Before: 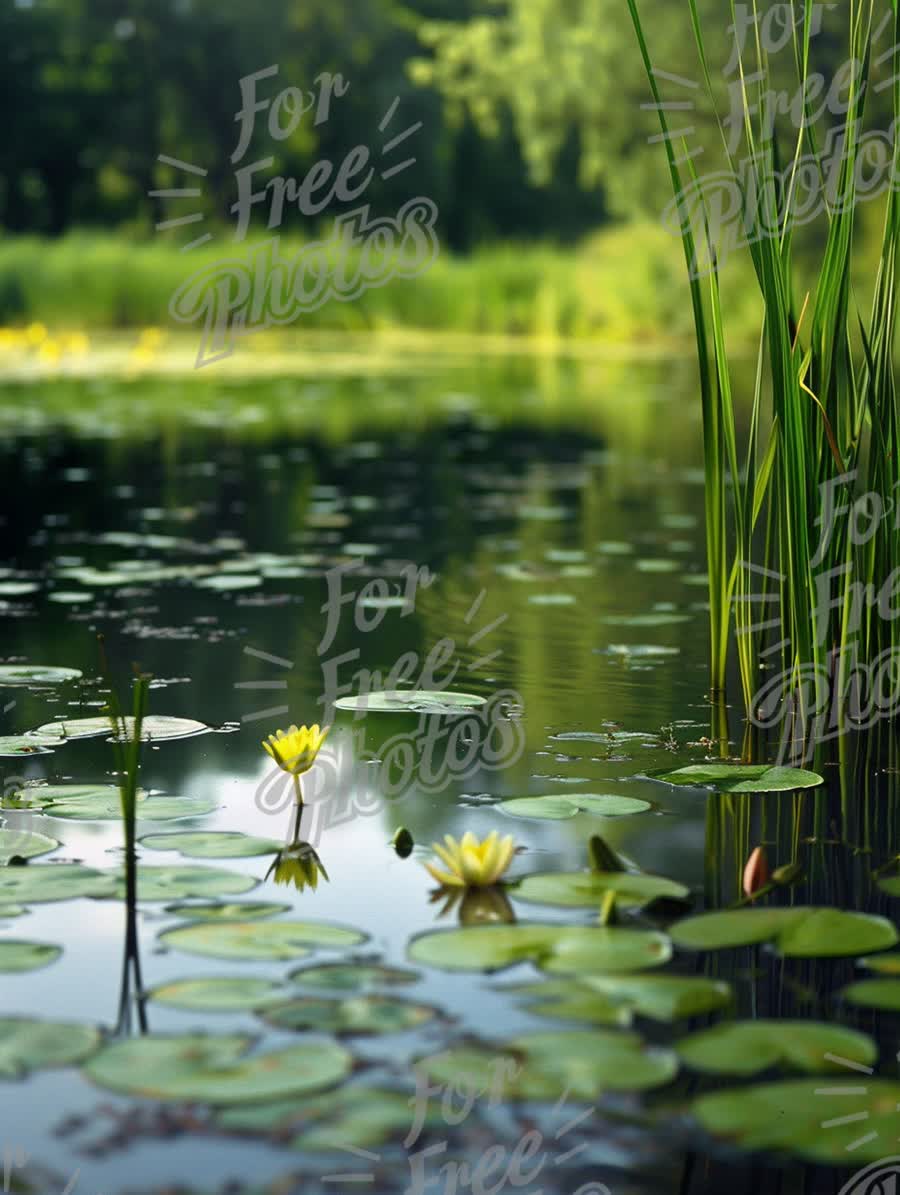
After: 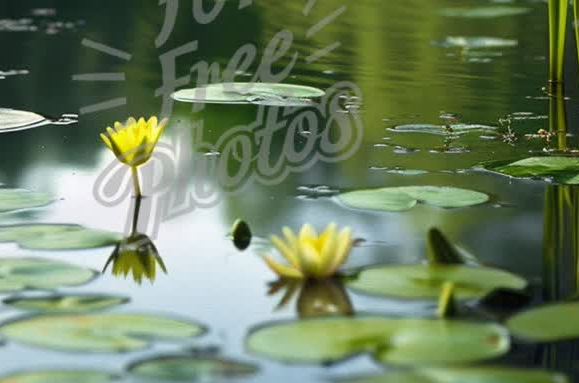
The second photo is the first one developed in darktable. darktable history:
crop: left 18.08%, top 50.957%, right 17.476%, bottom 16.94%
